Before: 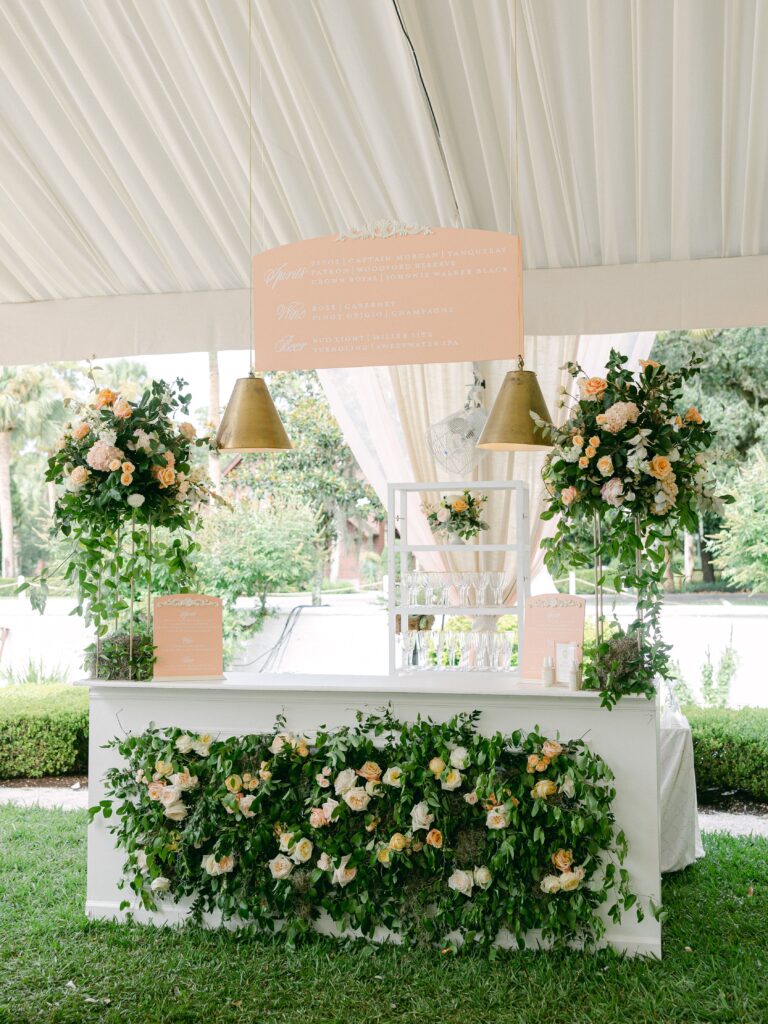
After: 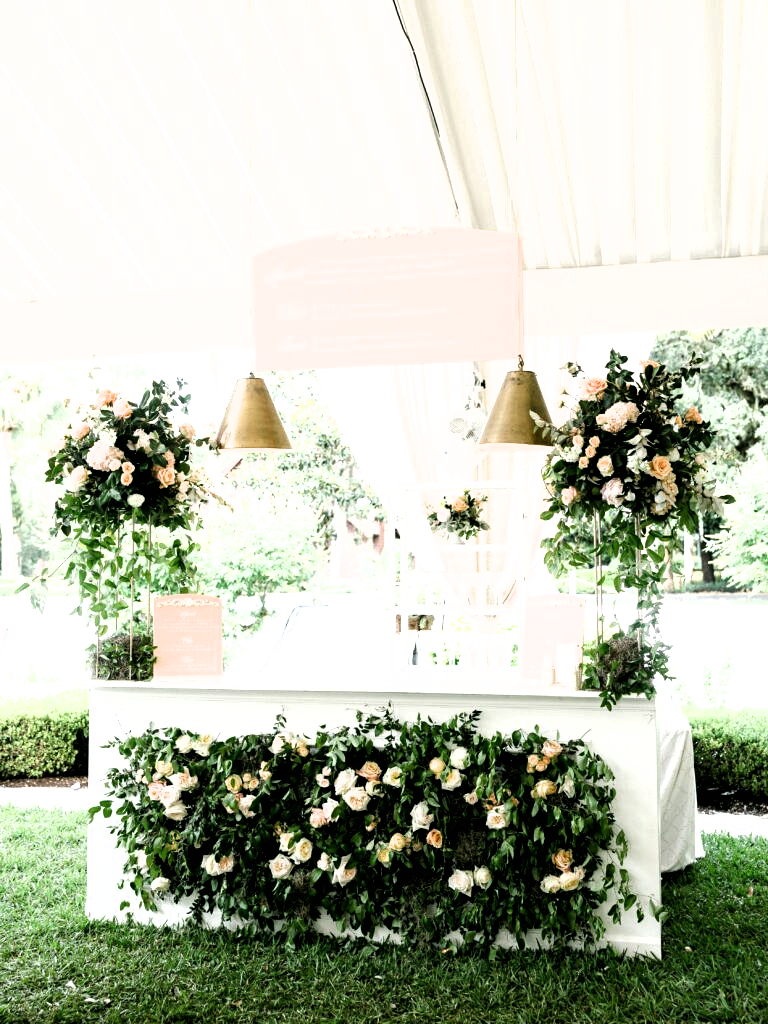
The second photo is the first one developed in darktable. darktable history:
exposure: exposure 0.203 EV, compensate highlight preservation false
filmic rgb: black relative exposure -8.2 EV, white relative exposure 2.23 EV, threshold 5.98 EV, hardness 7.07, latitude 85.45%, contrast 1.709, highlights saturation mix -3.04%, shadows ↔ highlights balance -2.67%, enable highlight reconstruction true
